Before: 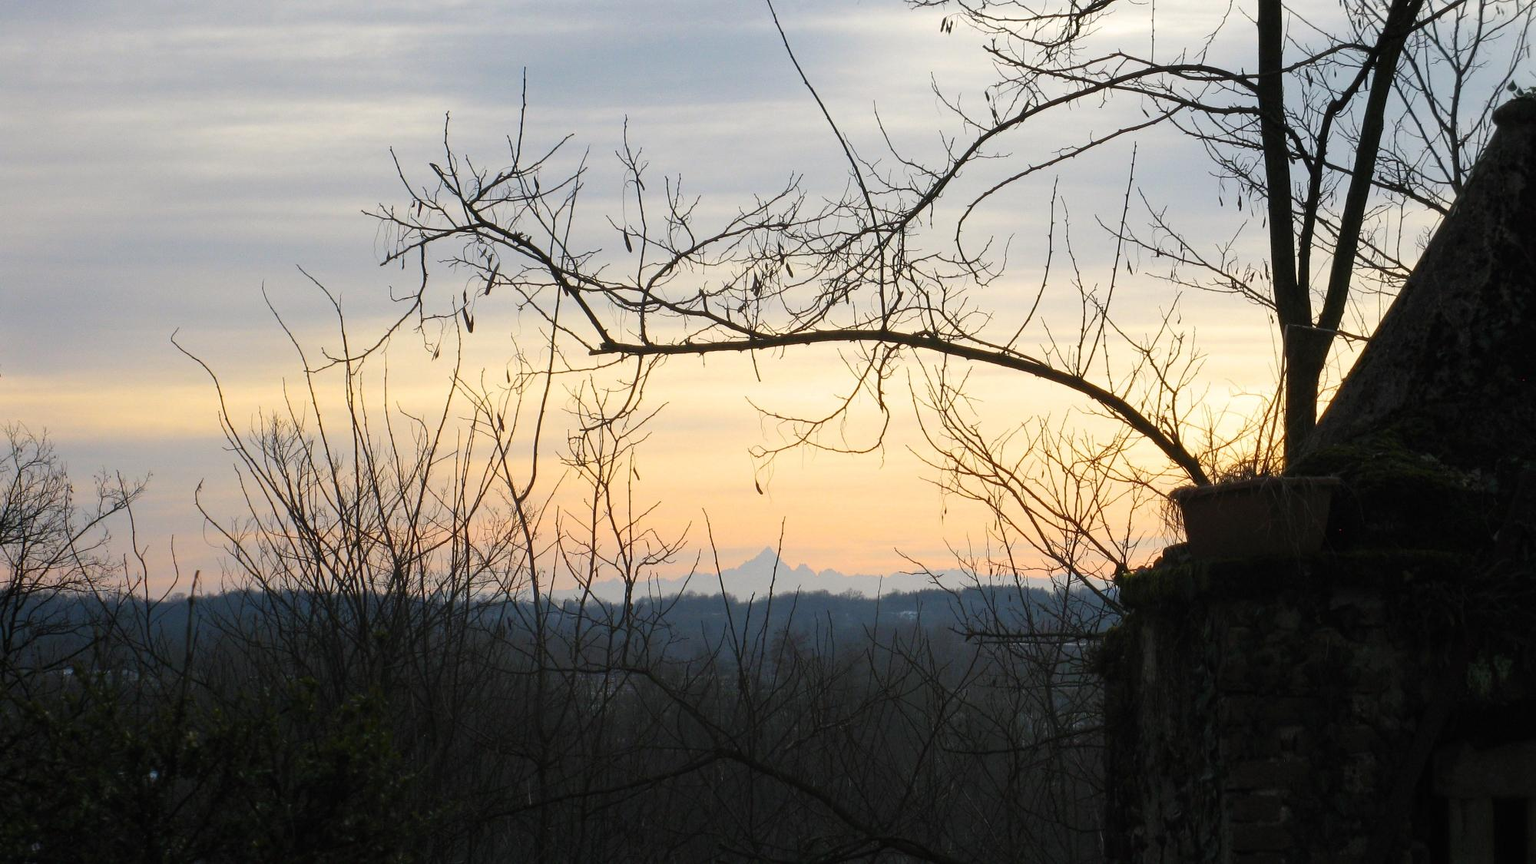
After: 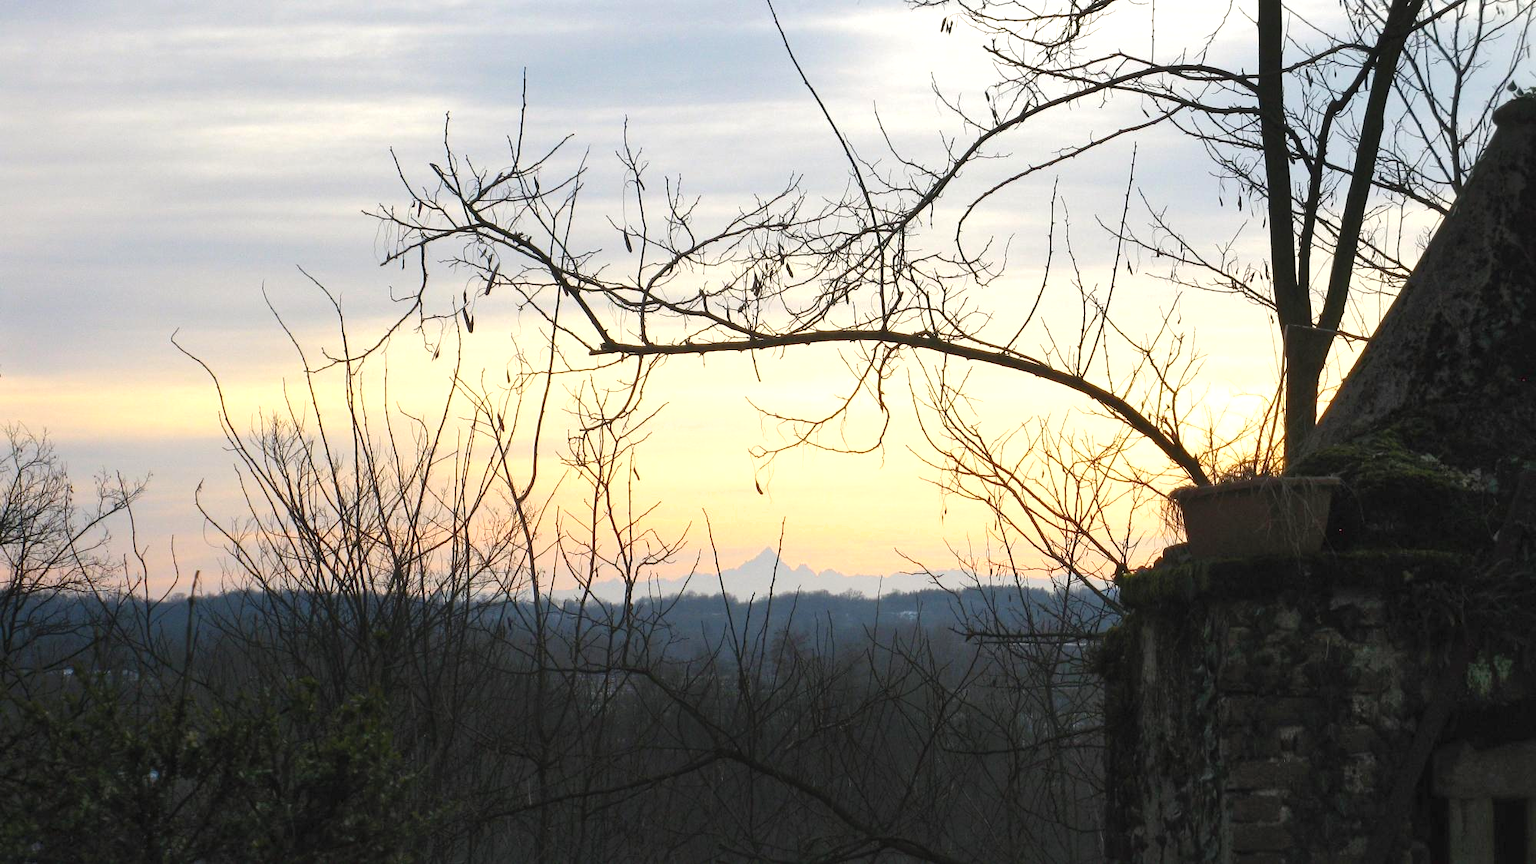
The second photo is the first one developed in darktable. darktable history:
shadows and highlights: shadows 62.07, white point adjustment 0.523, highlights -33.25, compress 83.44%
exposure: black level correction 0, exposure 0.5 EV, compensate highlight preservation false
